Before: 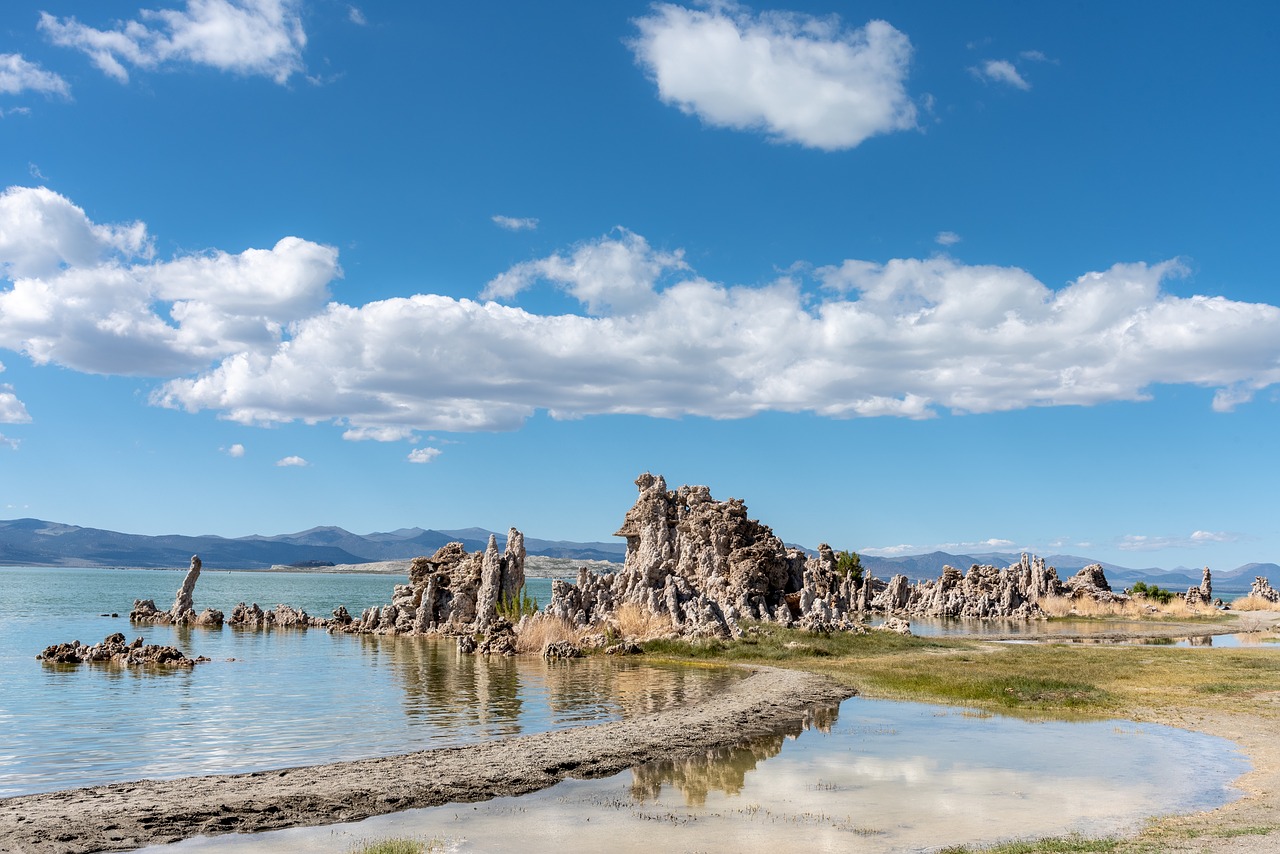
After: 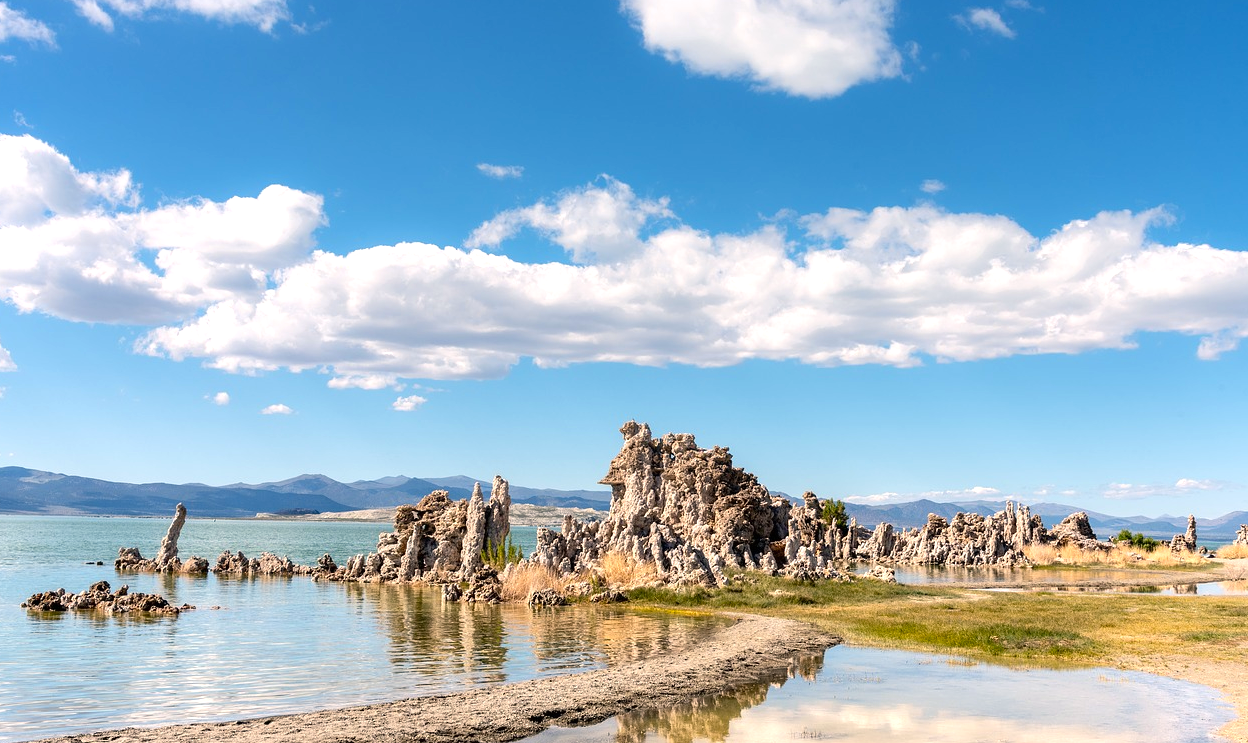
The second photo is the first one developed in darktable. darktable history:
exposure: black level correction 0, exposure 0.5 EV, compensate highlight preservation false
color balance rgb: highlights gain › chroma 3.051%, highlights gain › hue 60.12°, white fulcrum 0.995 EV, perceptual saturation grading › global saturation 19.307%, global vibrance 0.491%
contrast brightness saturation: saturation -0.053
crop: left 1.184%, top 6.139%, right 1.262%, bottom 6.778%
